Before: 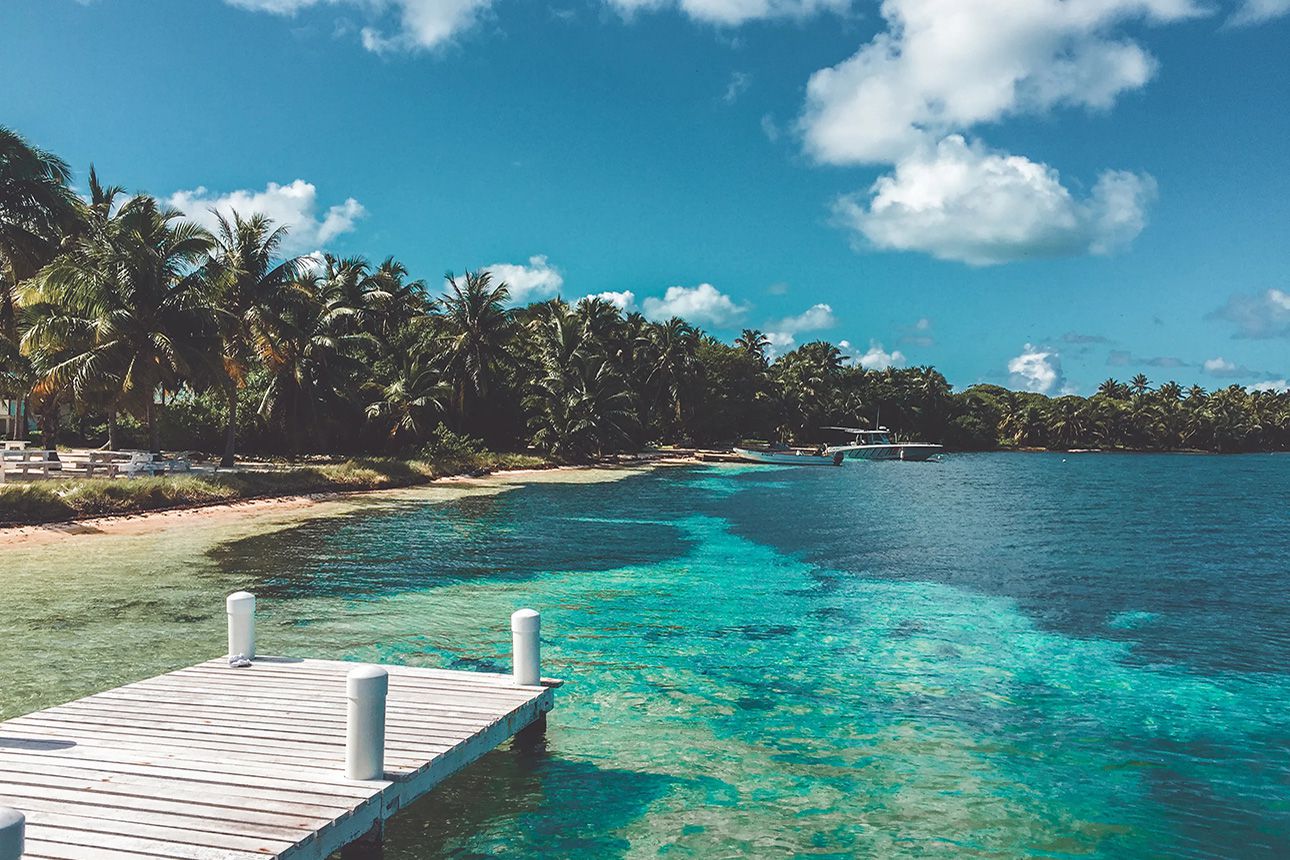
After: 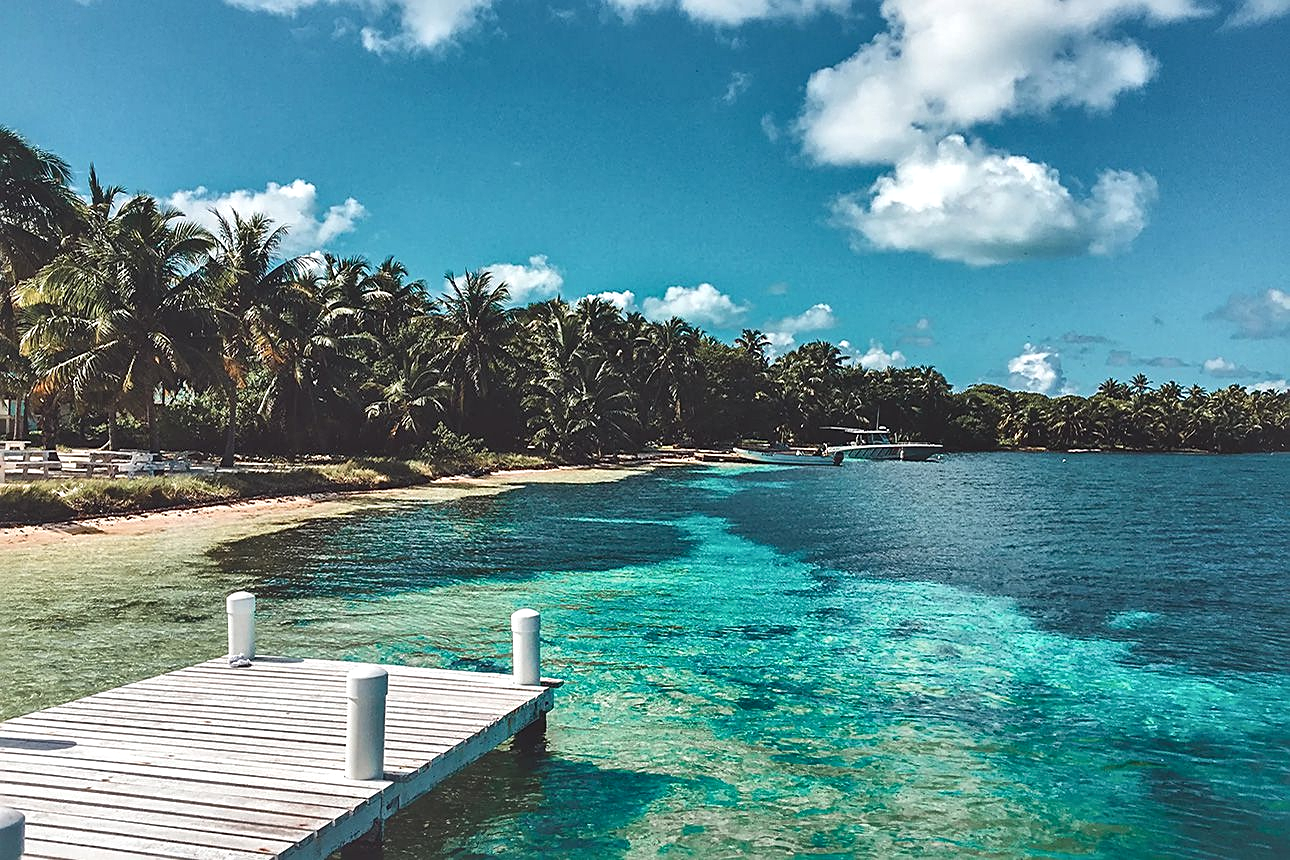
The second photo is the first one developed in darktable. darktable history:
sharpen: on, module defaults
local contrast: mode bilateral grid, contrast 25, coarseness 47, detail 152%, midtone range 0.2
